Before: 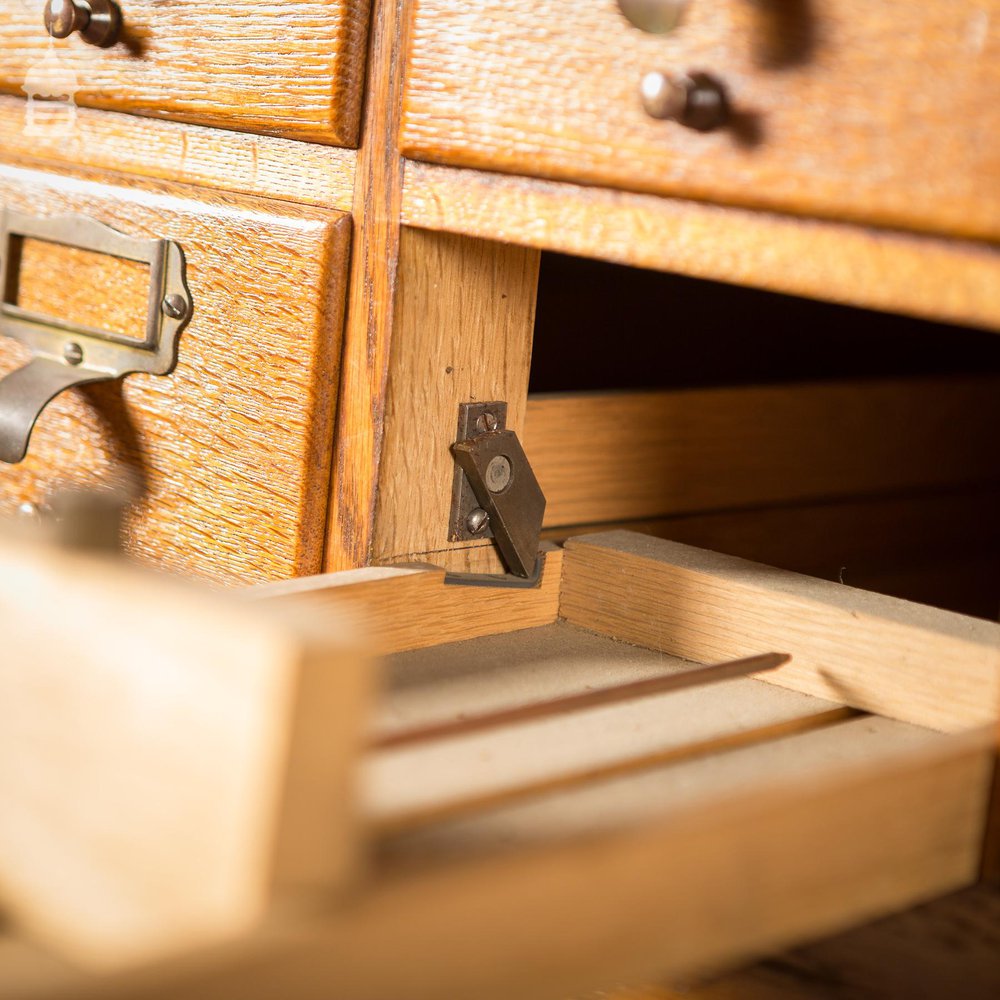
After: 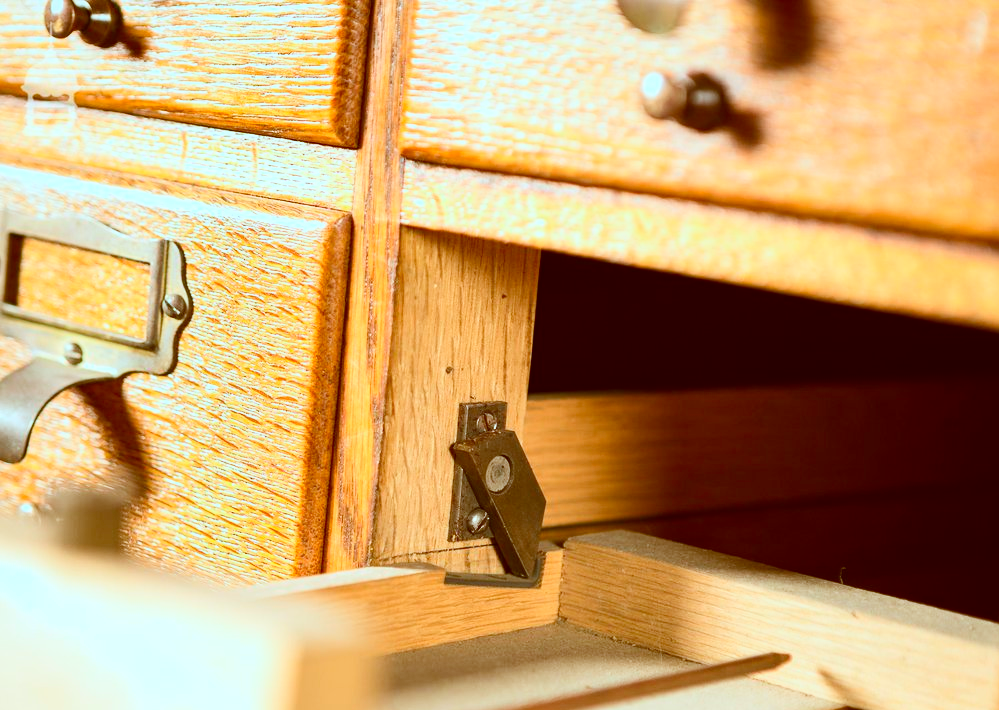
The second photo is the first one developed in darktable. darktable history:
crop: bottom 28.964%
contrast brightness saturation: contrast 0.228, brightness 0.096, saturation 0.29
color correction: highlights a* -14, highlights b* -16.42, shadows a* 10.21, shadows b* 29.26
